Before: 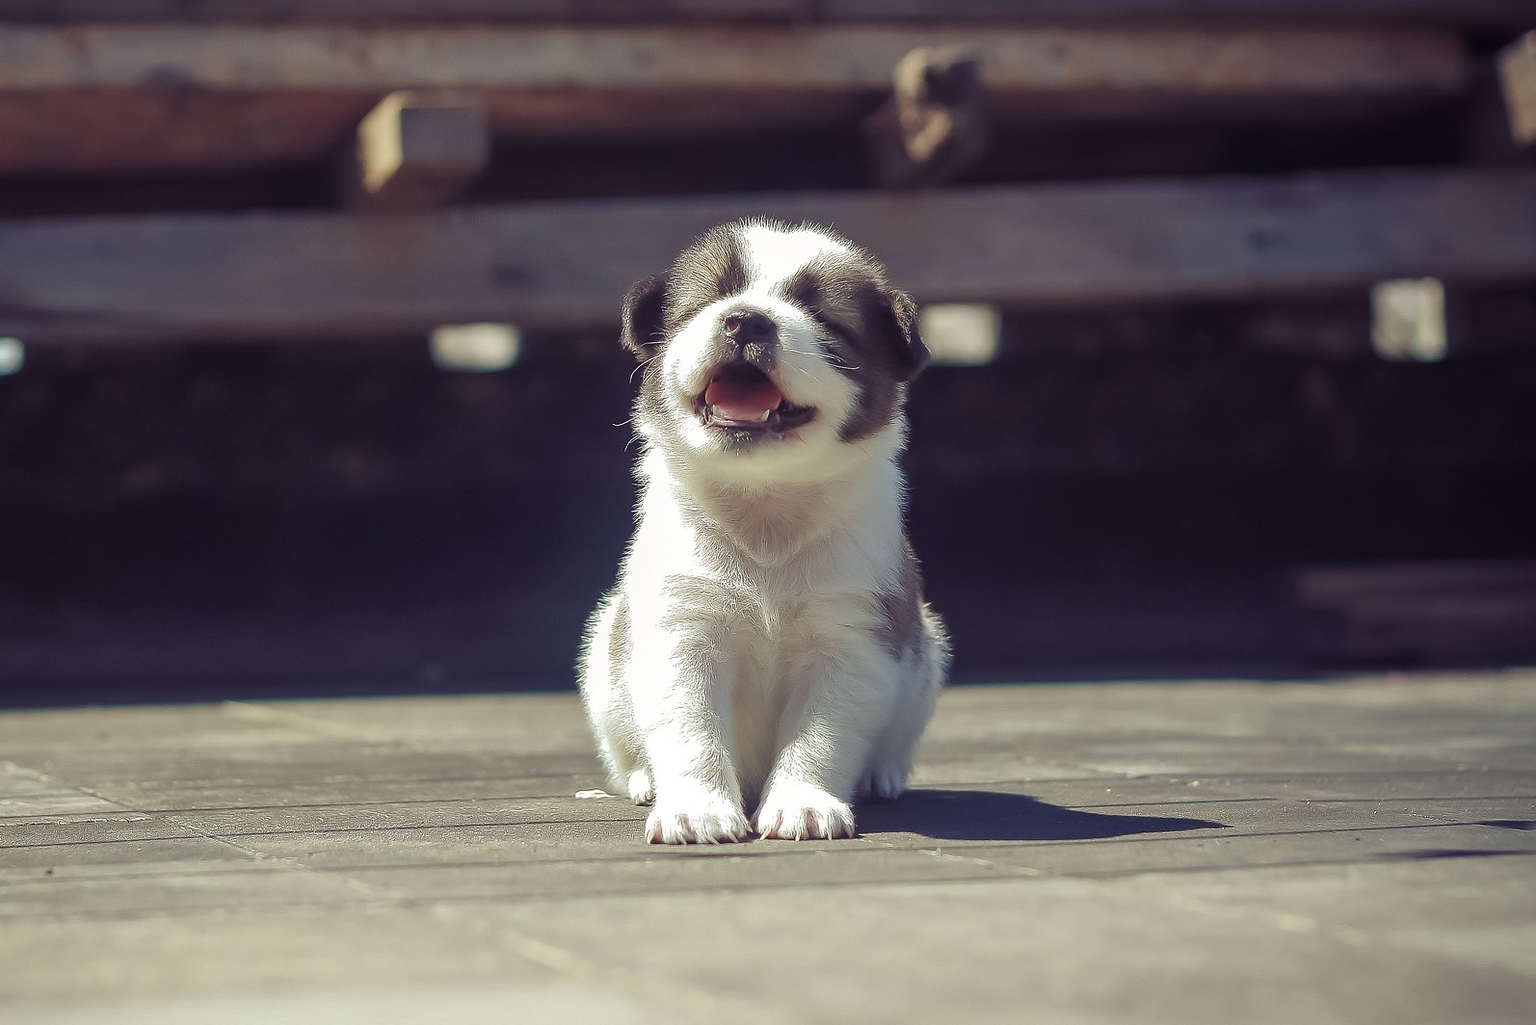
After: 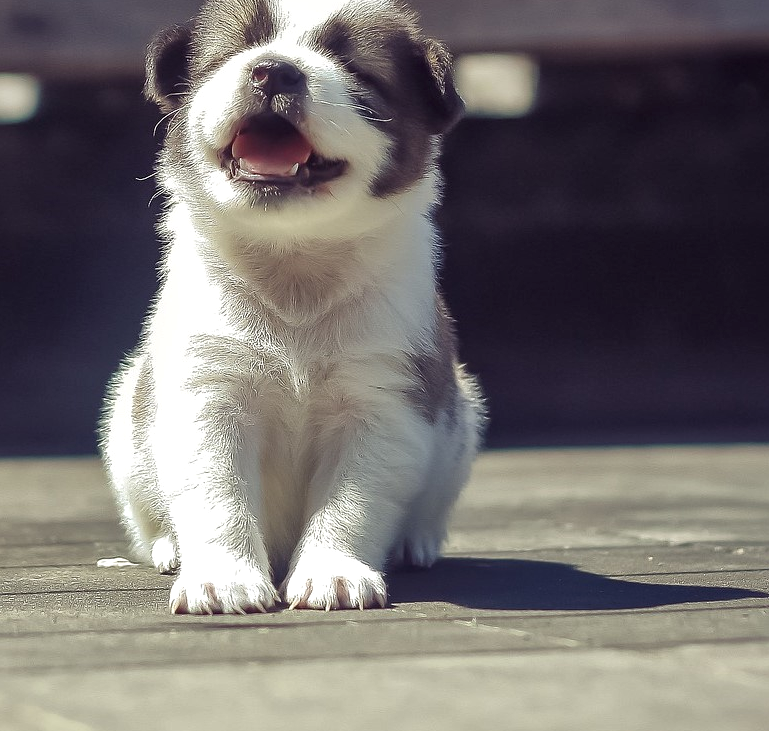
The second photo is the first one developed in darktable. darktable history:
crop: left 31.379%, top 24.658%, right 20.326%, bottom 6.628%
local contrast: mode bilateral grid, contrast 20, coarseness 50, detail 148%, midtone range 0.2
